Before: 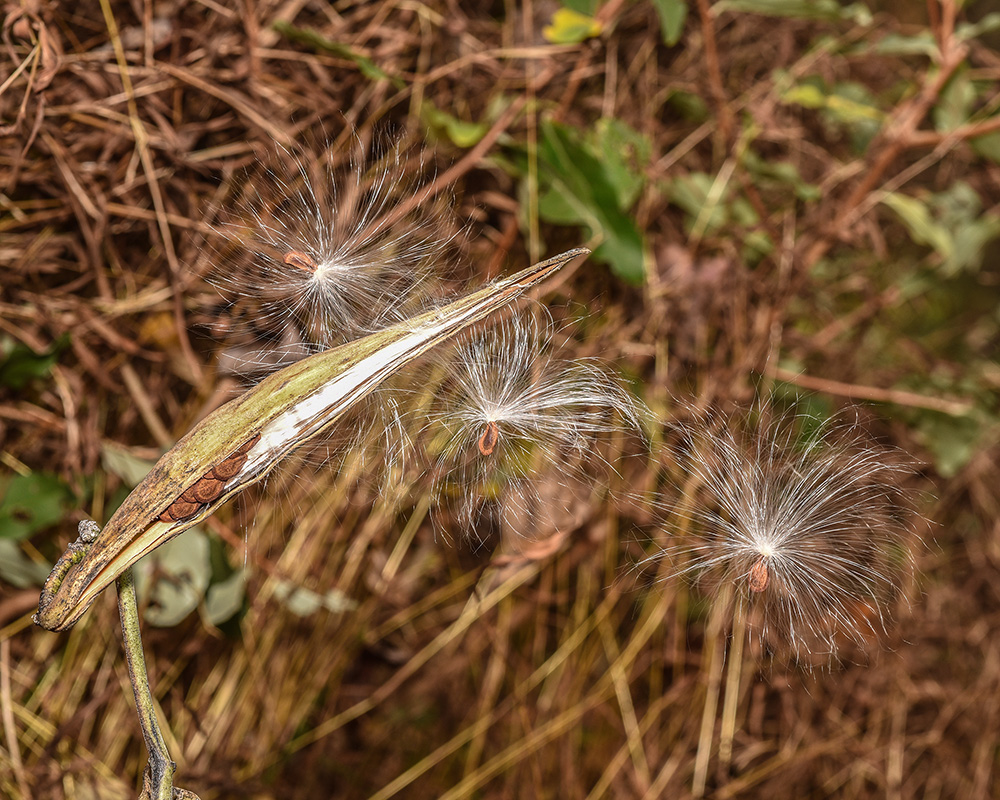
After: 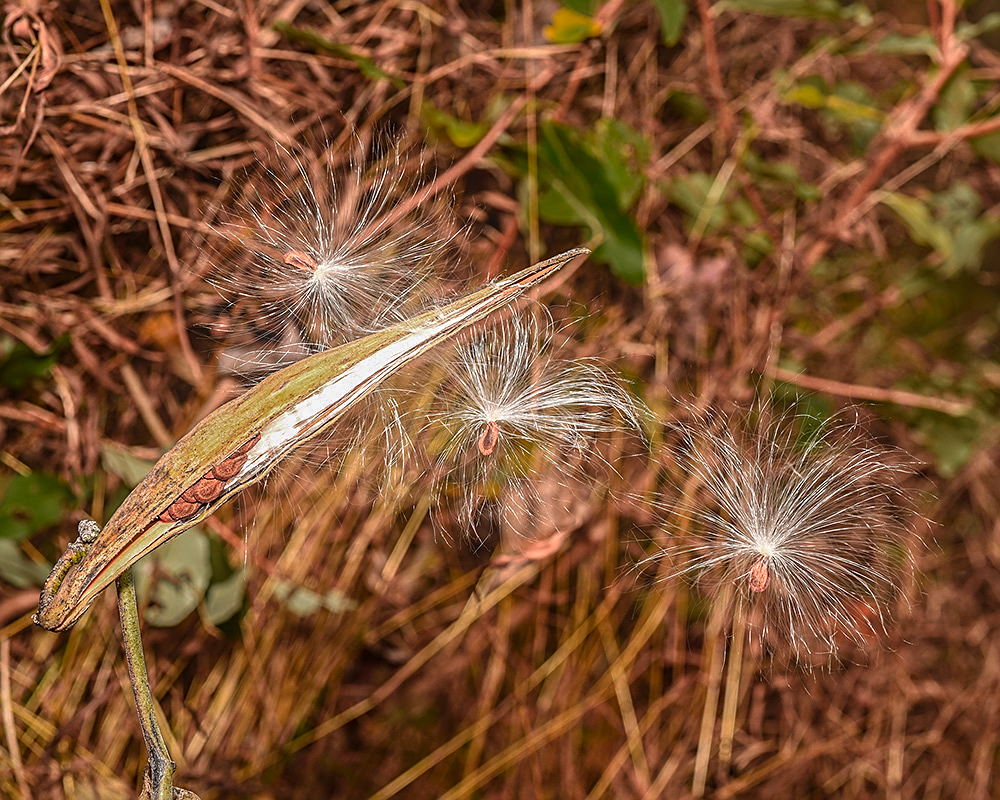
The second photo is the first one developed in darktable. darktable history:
bloom: size 16%, threshold 98%, strength 20%
sharpen: on, module defaults
color zones: curves: ch0 [(0, 0.553) (0.123, 0.58) (0.23, 0.419) (0.468, 0.155) (0.605, 0.132) (0.723, 0.063) (0.833, 0.172) (0.921, 0.468)]; ch1 [(0.025, 0.645) (0.229, 0.584) (0.326, 0.551) (0.537, 0.446) (0.599, 0.911) (0.708, 1) (0.805, 0.944)]; ch2 [(0.086, 0.468) (0.254, 0.464) (0.638, 0.564) (0.702, 0.592) (0.768, 0.564)]
